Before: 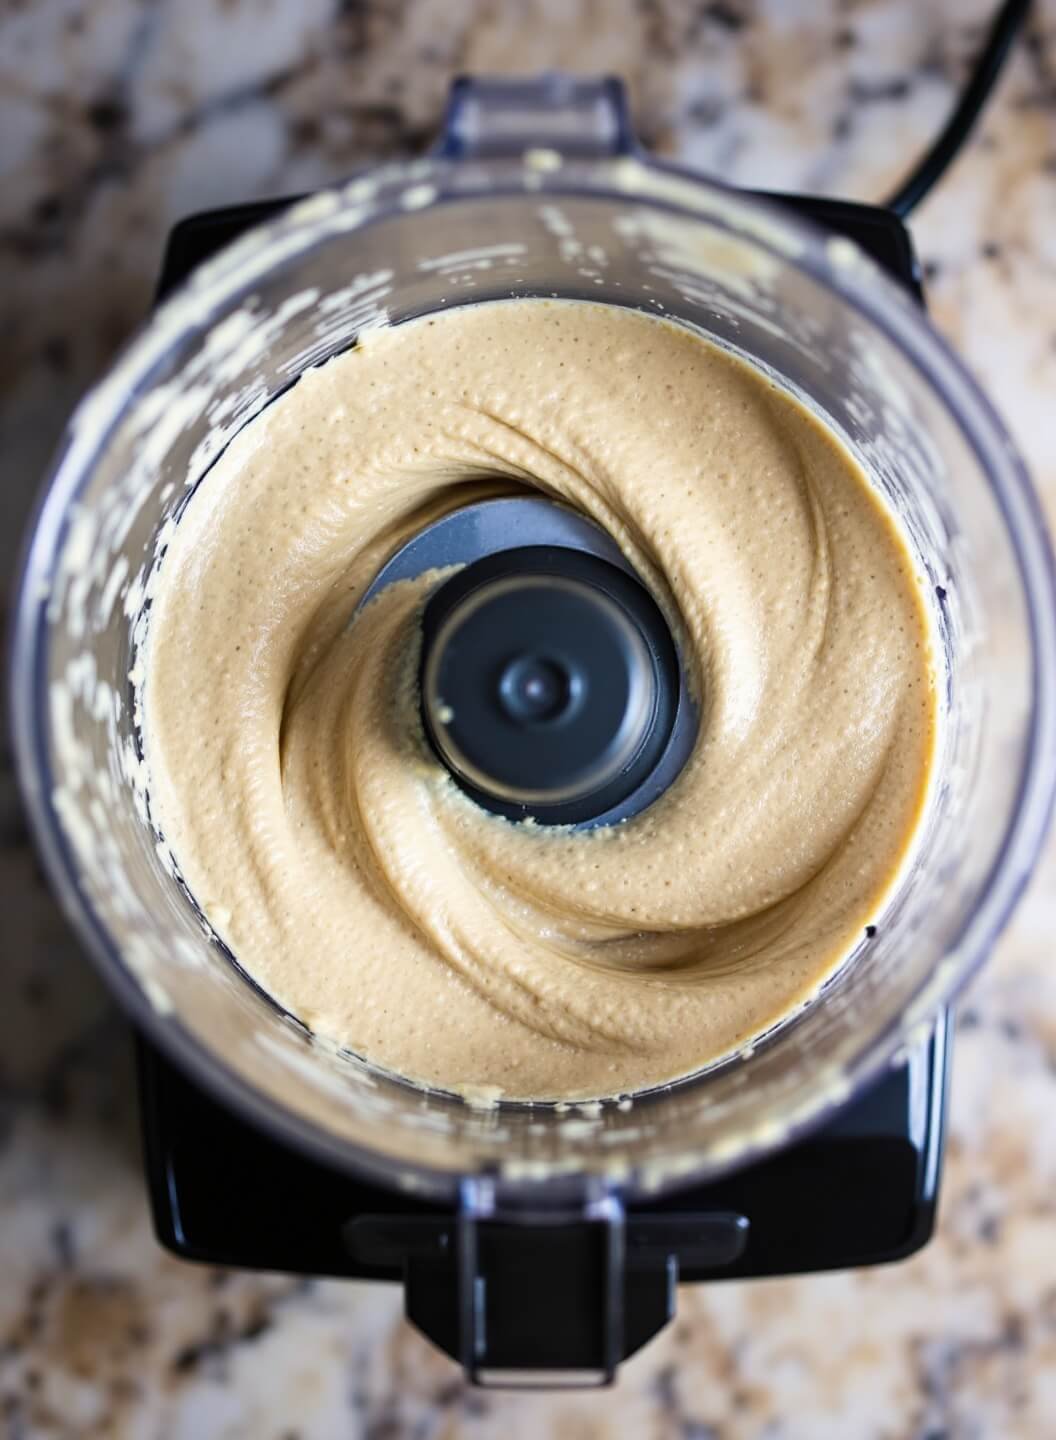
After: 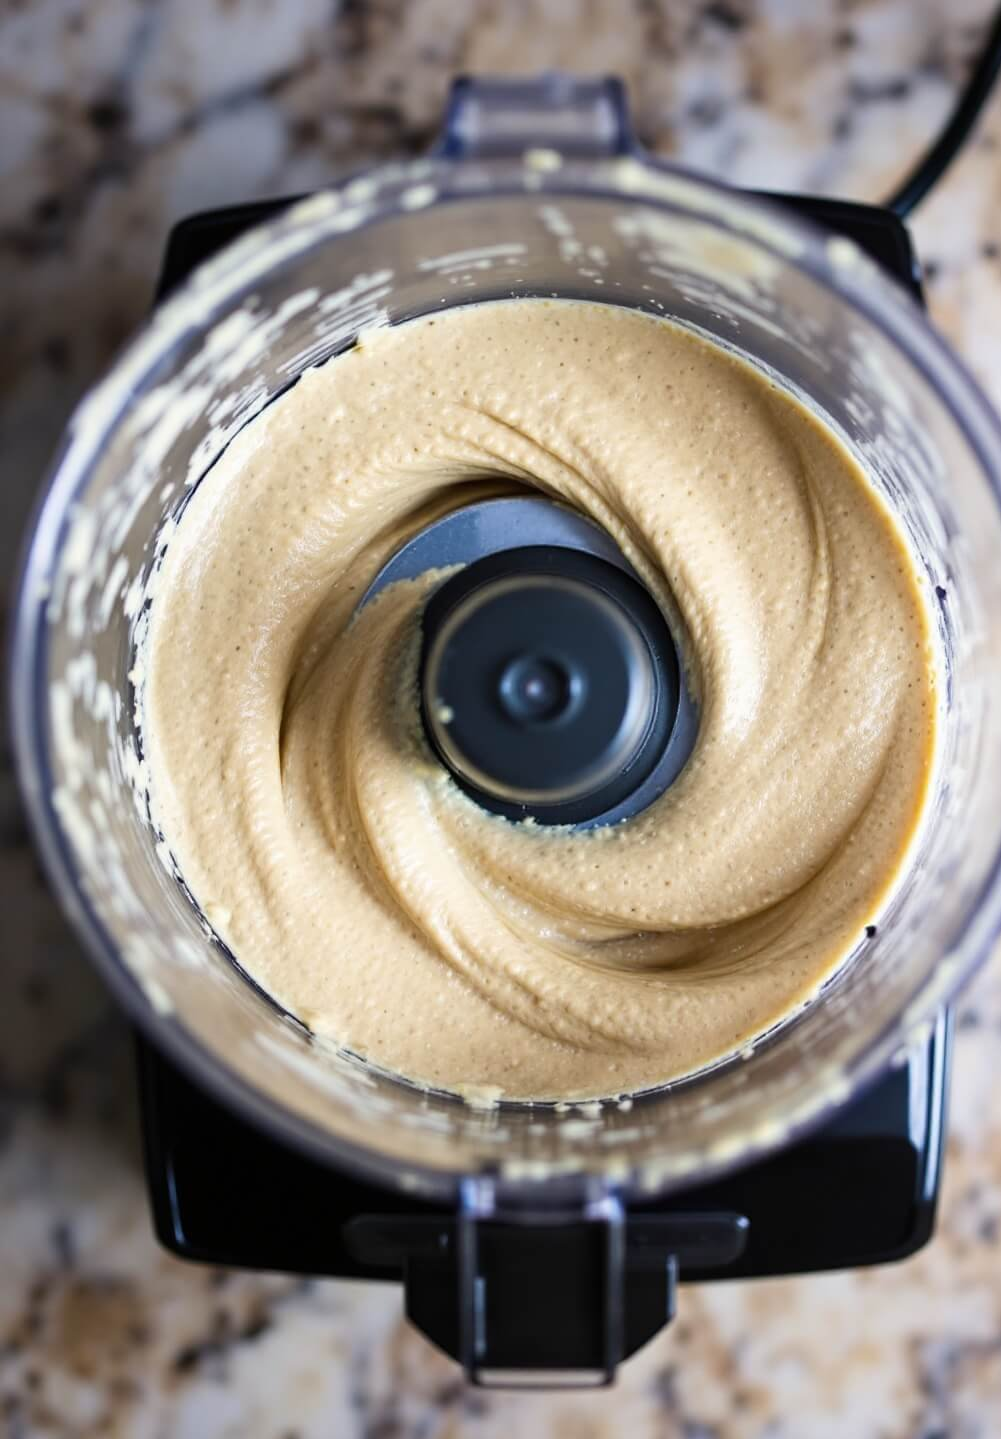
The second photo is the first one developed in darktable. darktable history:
crop and rotate: left 0%, right 5.165%
